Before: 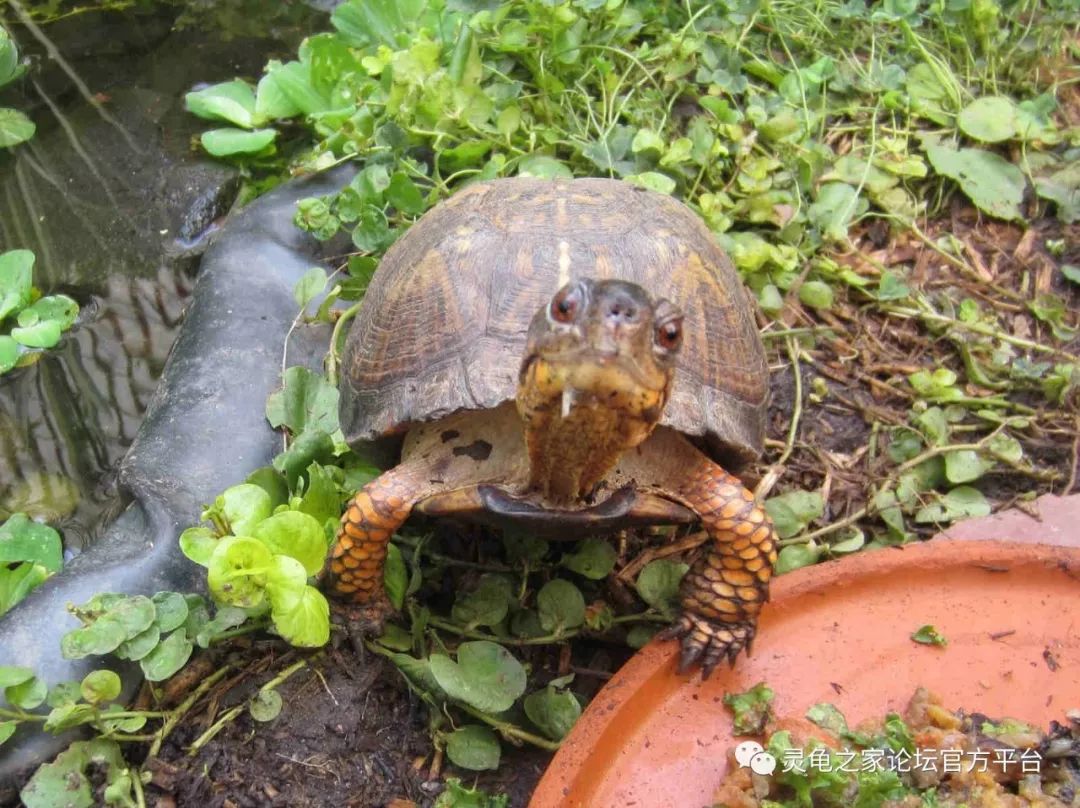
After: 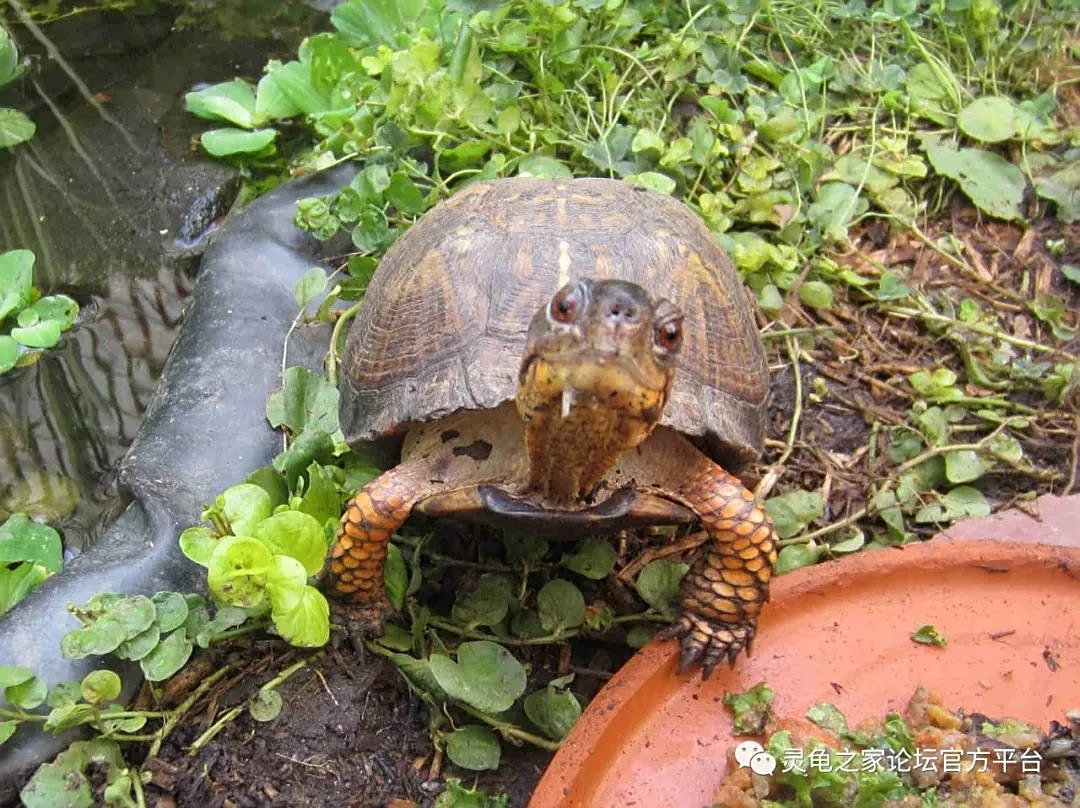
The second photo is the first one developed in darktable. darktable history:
bloom: size 3%, threshold 100%, strength 0%
sharpen: on, module defaults
